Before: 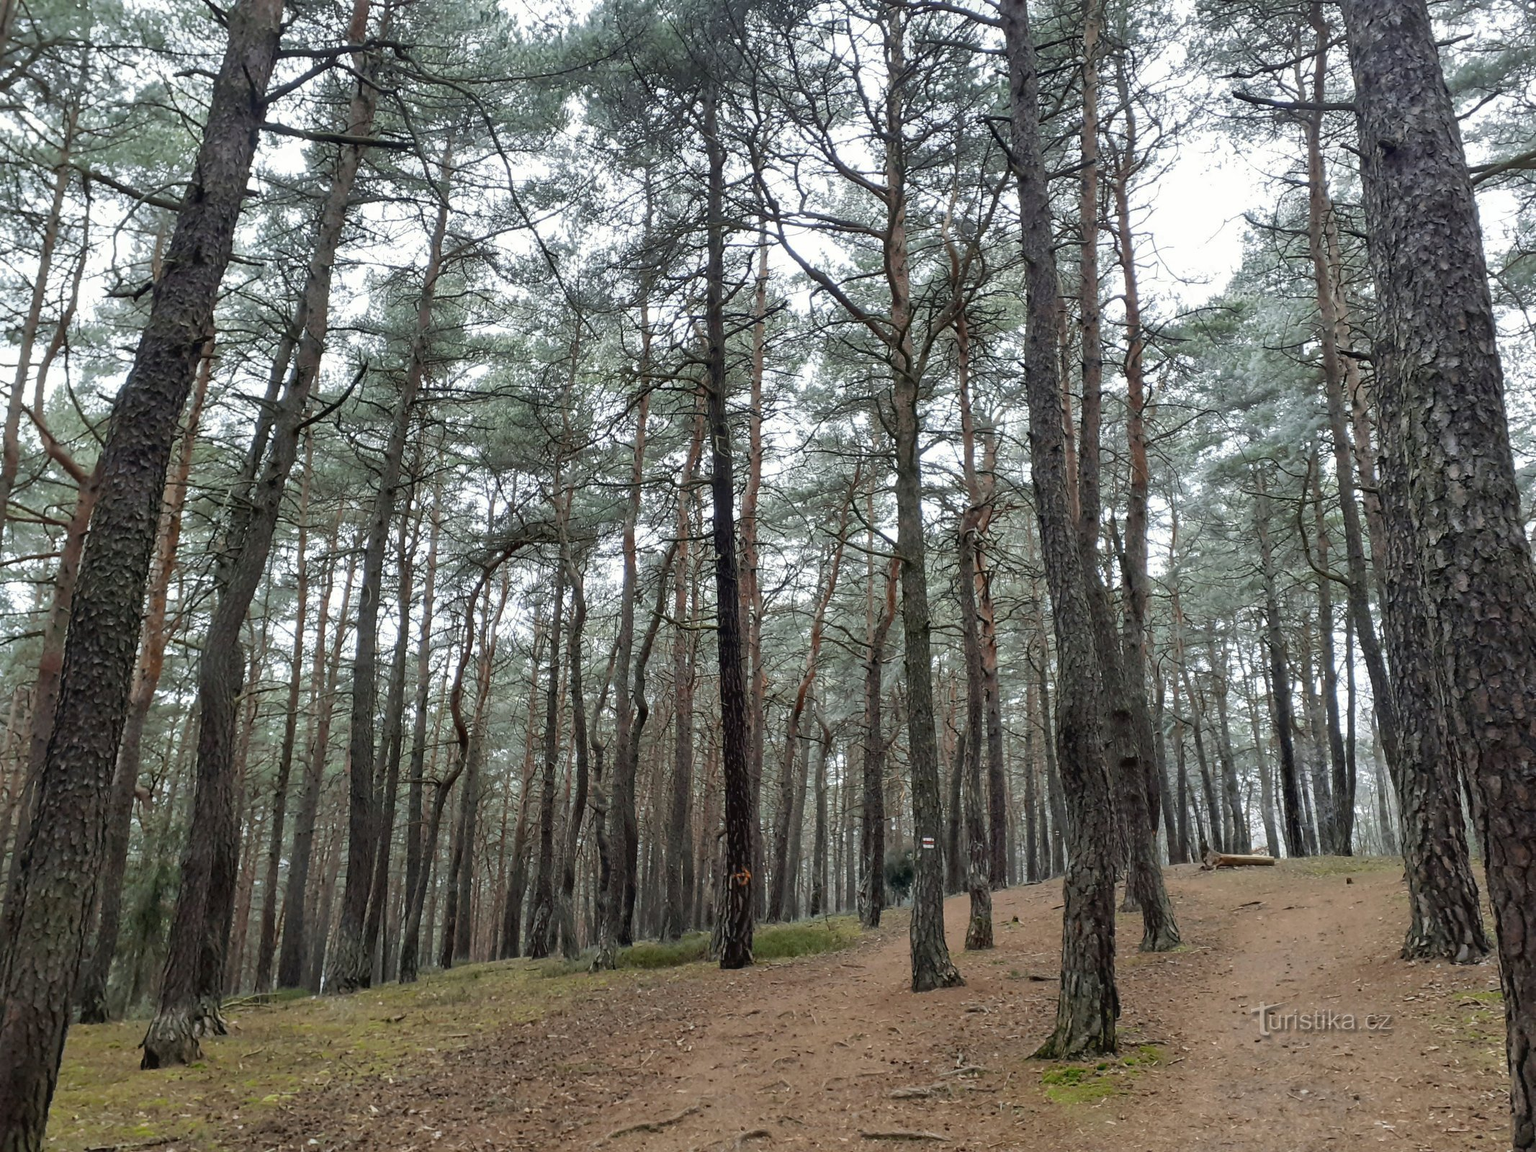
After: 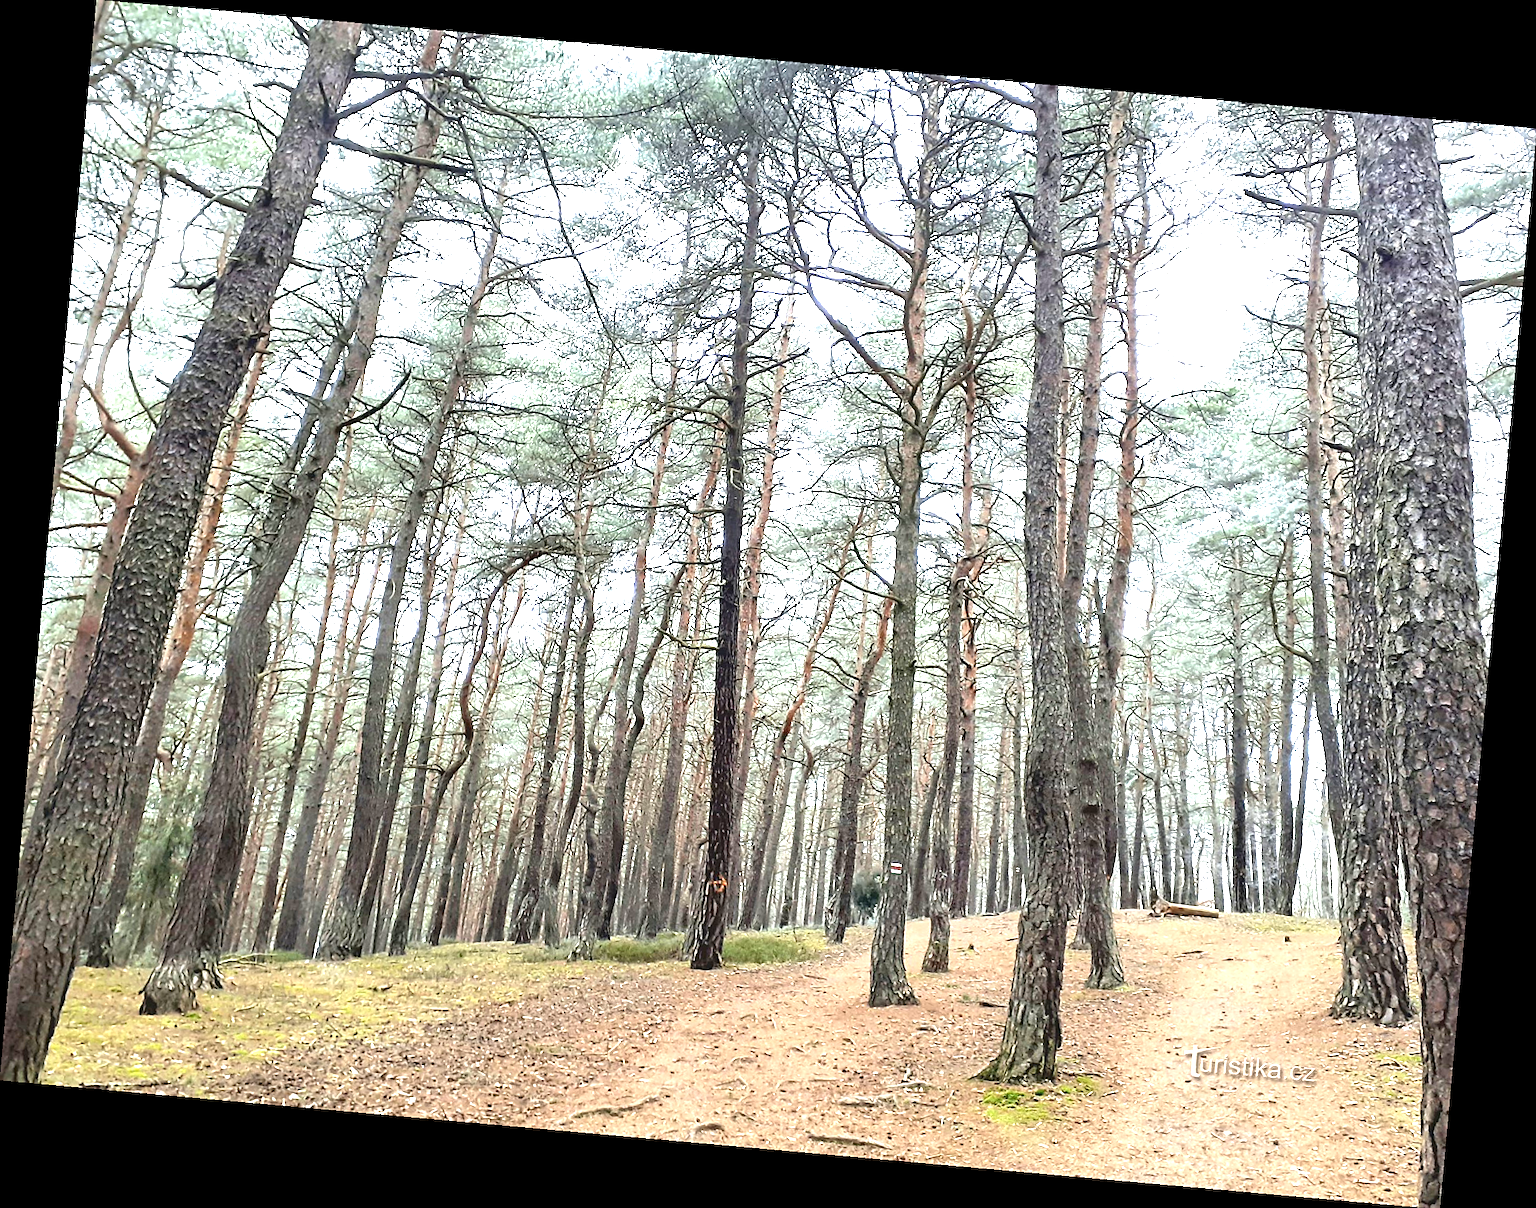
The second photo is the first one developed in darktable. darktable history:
exposure: exposure 2.003 EV, compensate highlight preservation false
rotate and perspective: rotation 5.12°, automatic cropping off
sharpen: on, module defaults
